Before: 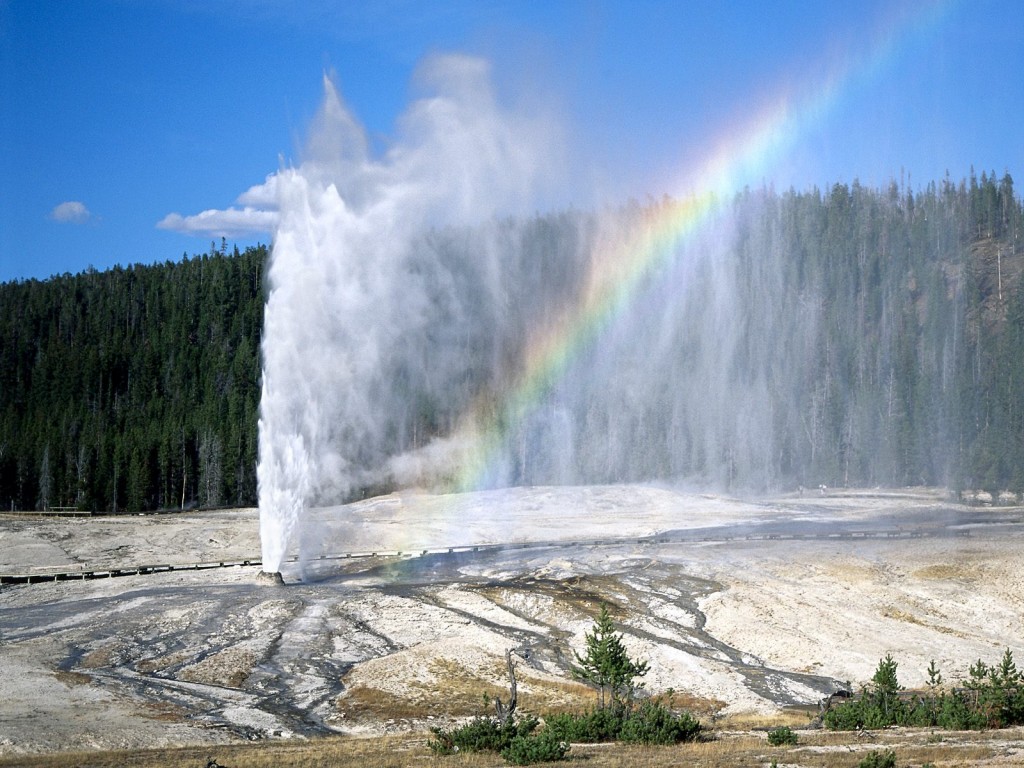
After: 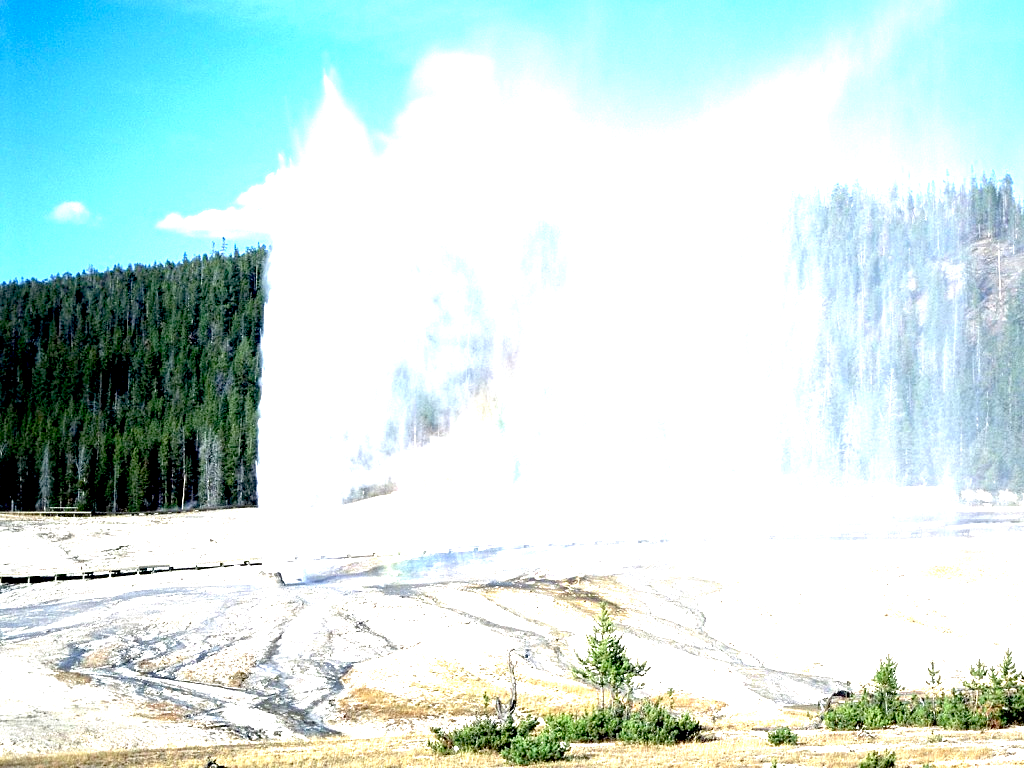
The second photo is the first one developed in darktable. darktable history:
exposure: black level correction 0.006, exposure 2.081 EV, compensate exposure bias true, compensate highlight preservation false
